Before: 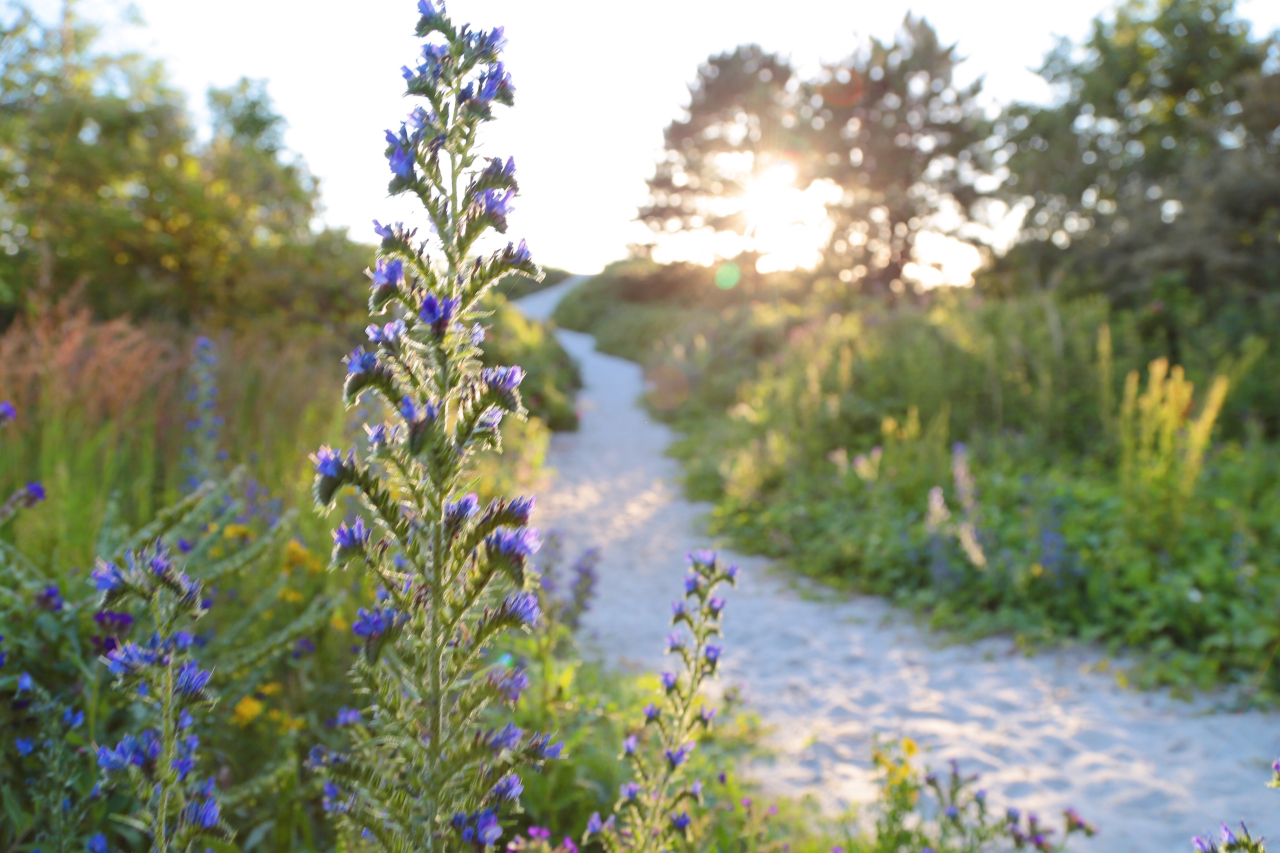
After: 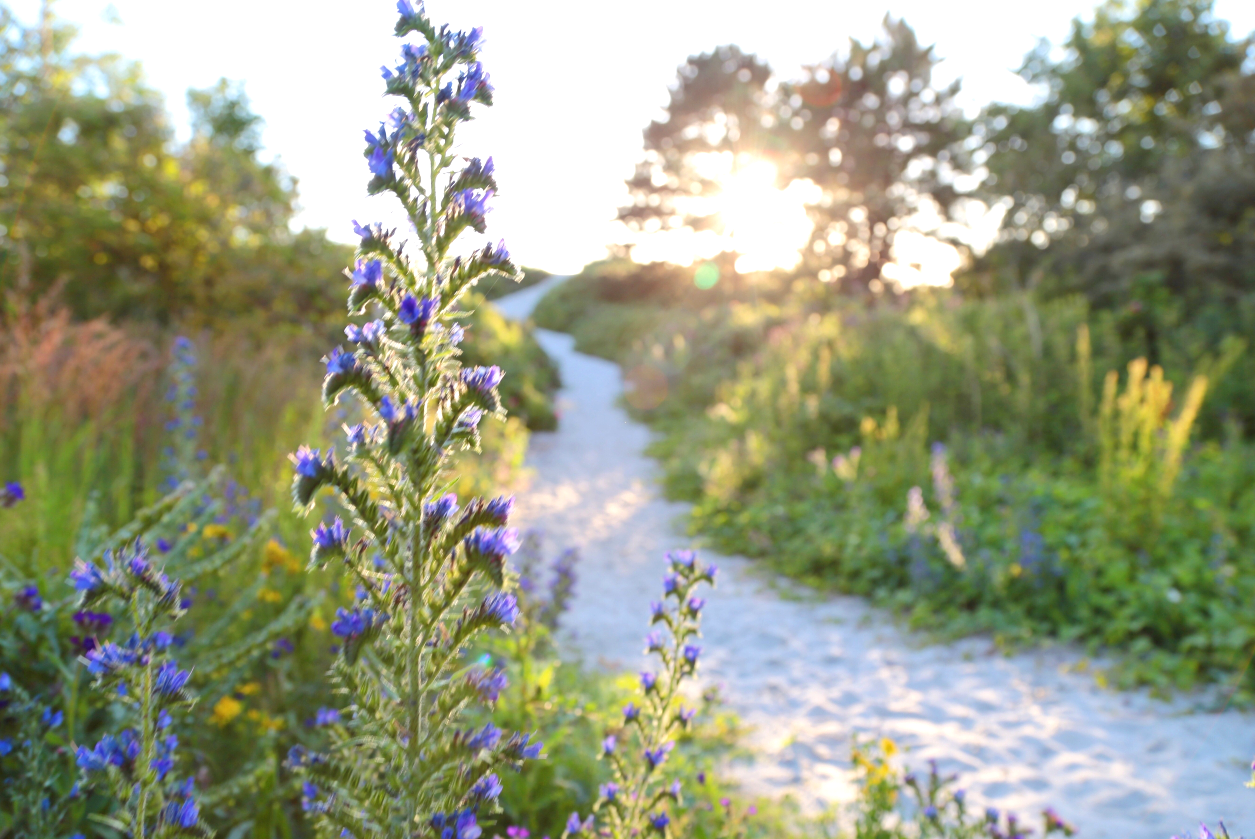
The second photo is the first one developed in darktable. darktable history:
crop: left 1.653%, right 0.27%, bottom 1.595%
exposure: black level correction 0.001, exposure 0.296 EV, compensate exposure bias true, compensate highlight preservation false
